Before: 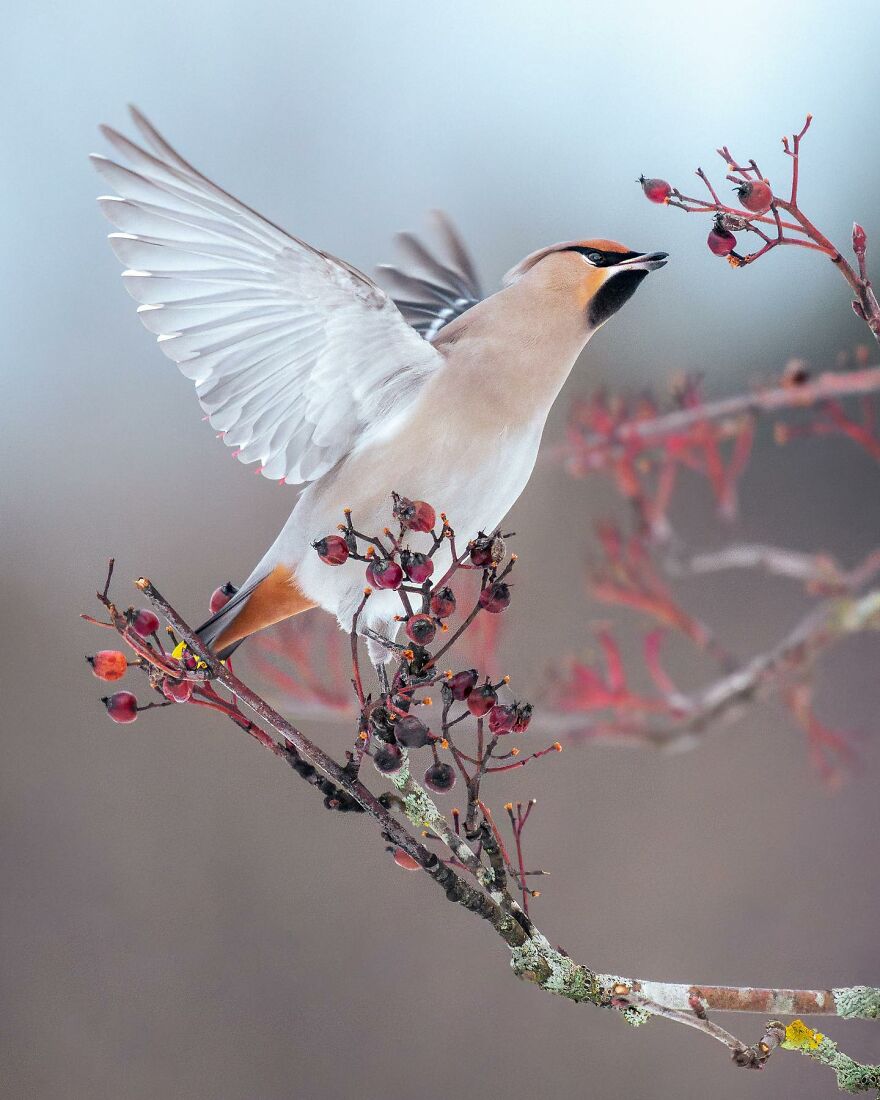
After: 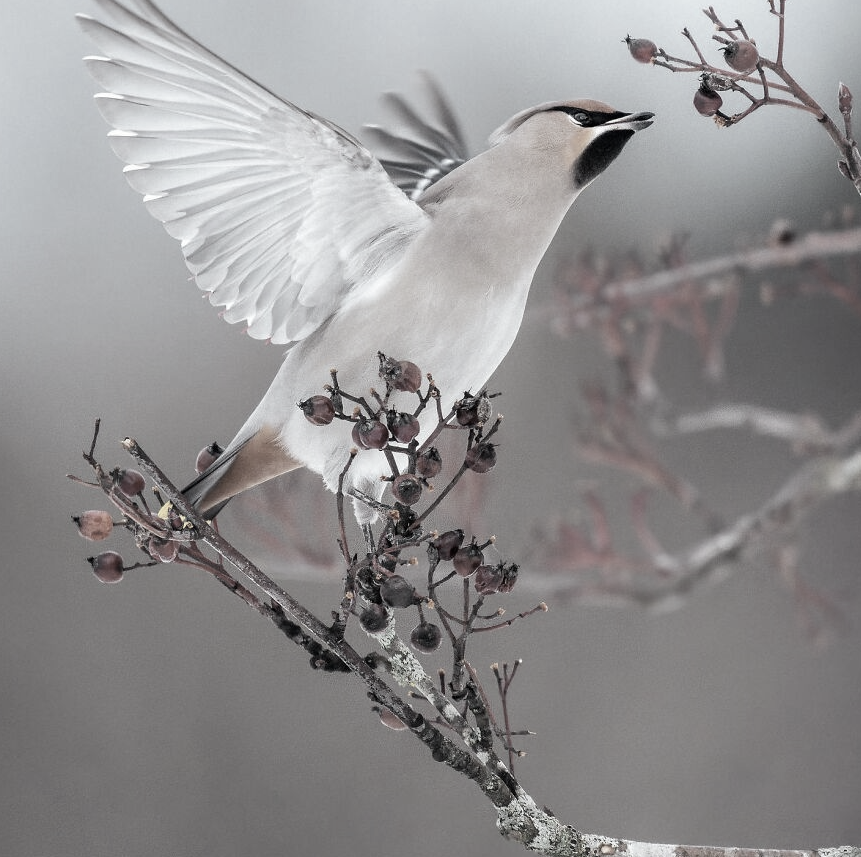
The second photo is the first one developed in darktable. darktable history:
color correction: saturation 0.2
crop and rotate: left 1.814%, top 12.818%, right 0.25%, bottom 9.225%
